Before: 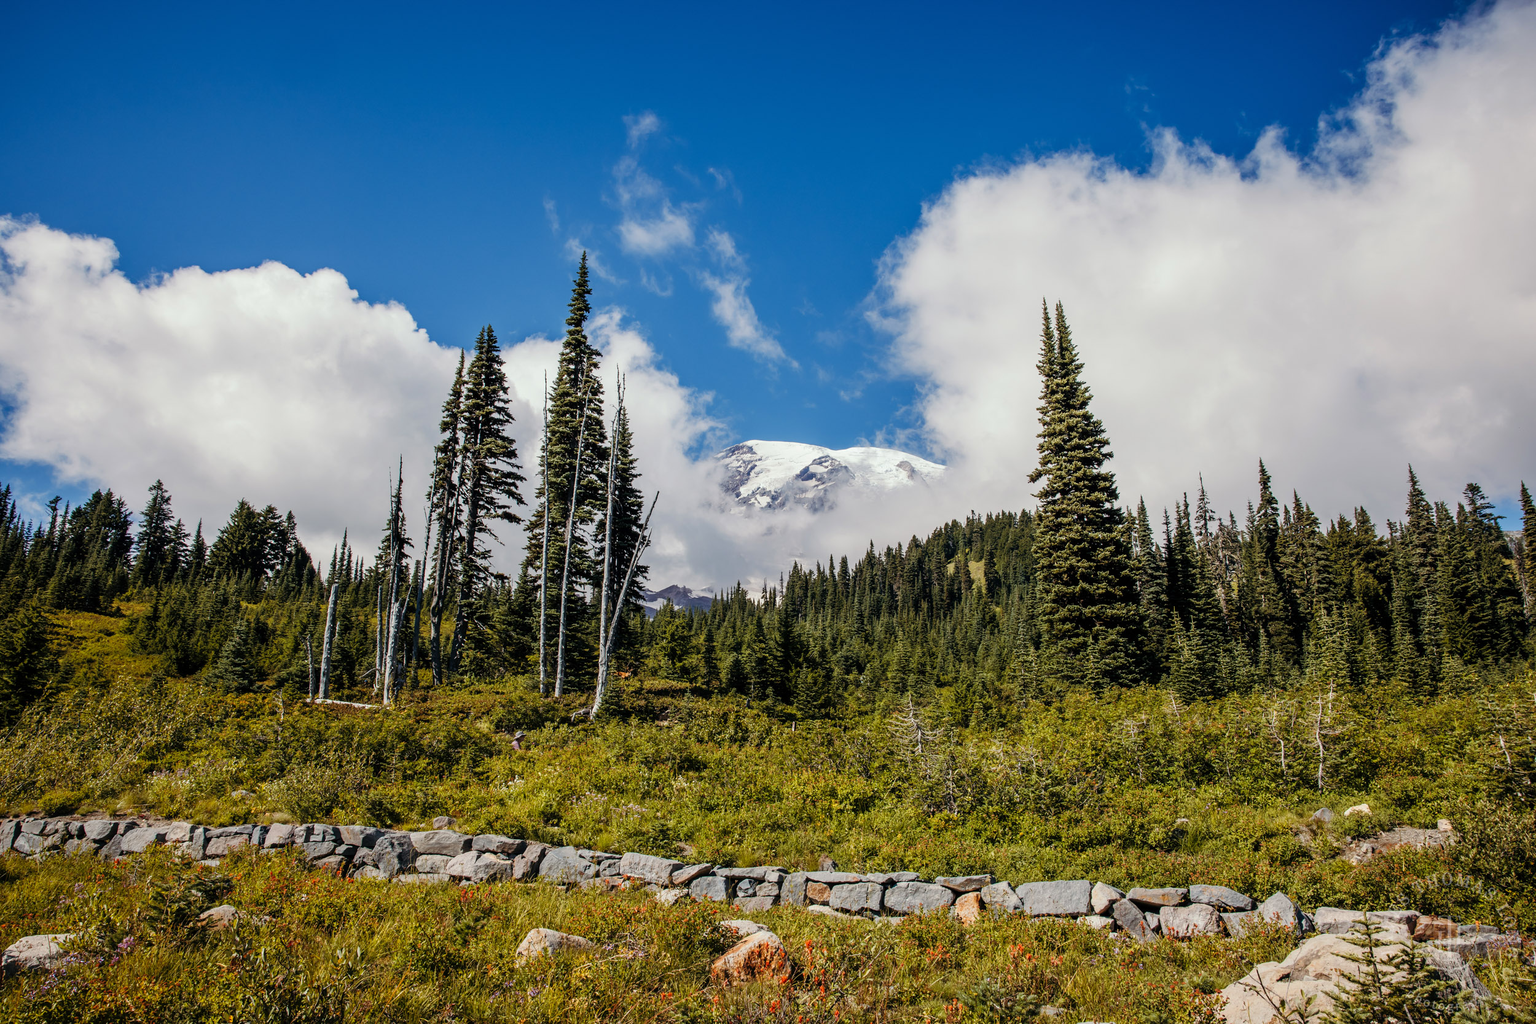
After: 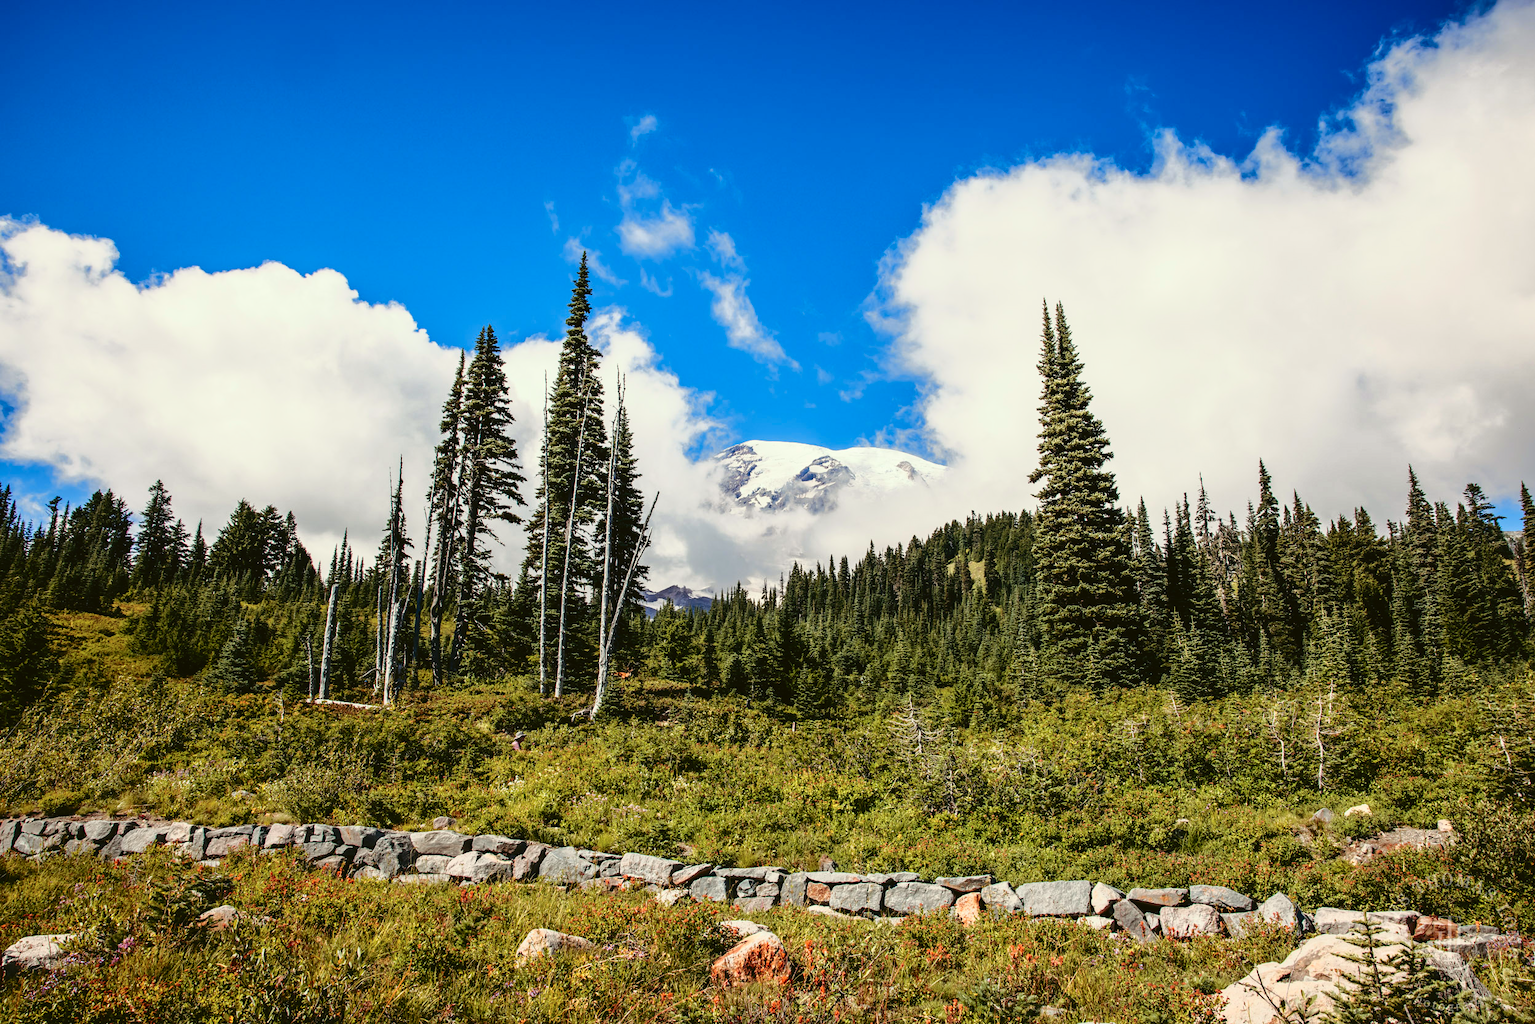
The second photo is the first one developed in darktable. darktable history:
tone curve: curves: ch0 [(0, 0.039) (0.194, 0.159) (0.469, 0.544) (0.693, 0.77) (0.751, 0.871) (1, 1)]; ch1 [(0, 0) (0.508, 0.506) (0.547, 0.563) (0.592, 0.631) (0.715, 0.706) (1, 1)]; ch2 [(0, 0) (0.243, 0.175) (0.362, 0.301) (0.492, 0.515) (0.544, 0.557) (0.595, 0.612) (0.631, 0.641) (1, 1)], color space Lab, independent channels, preserve colors none
